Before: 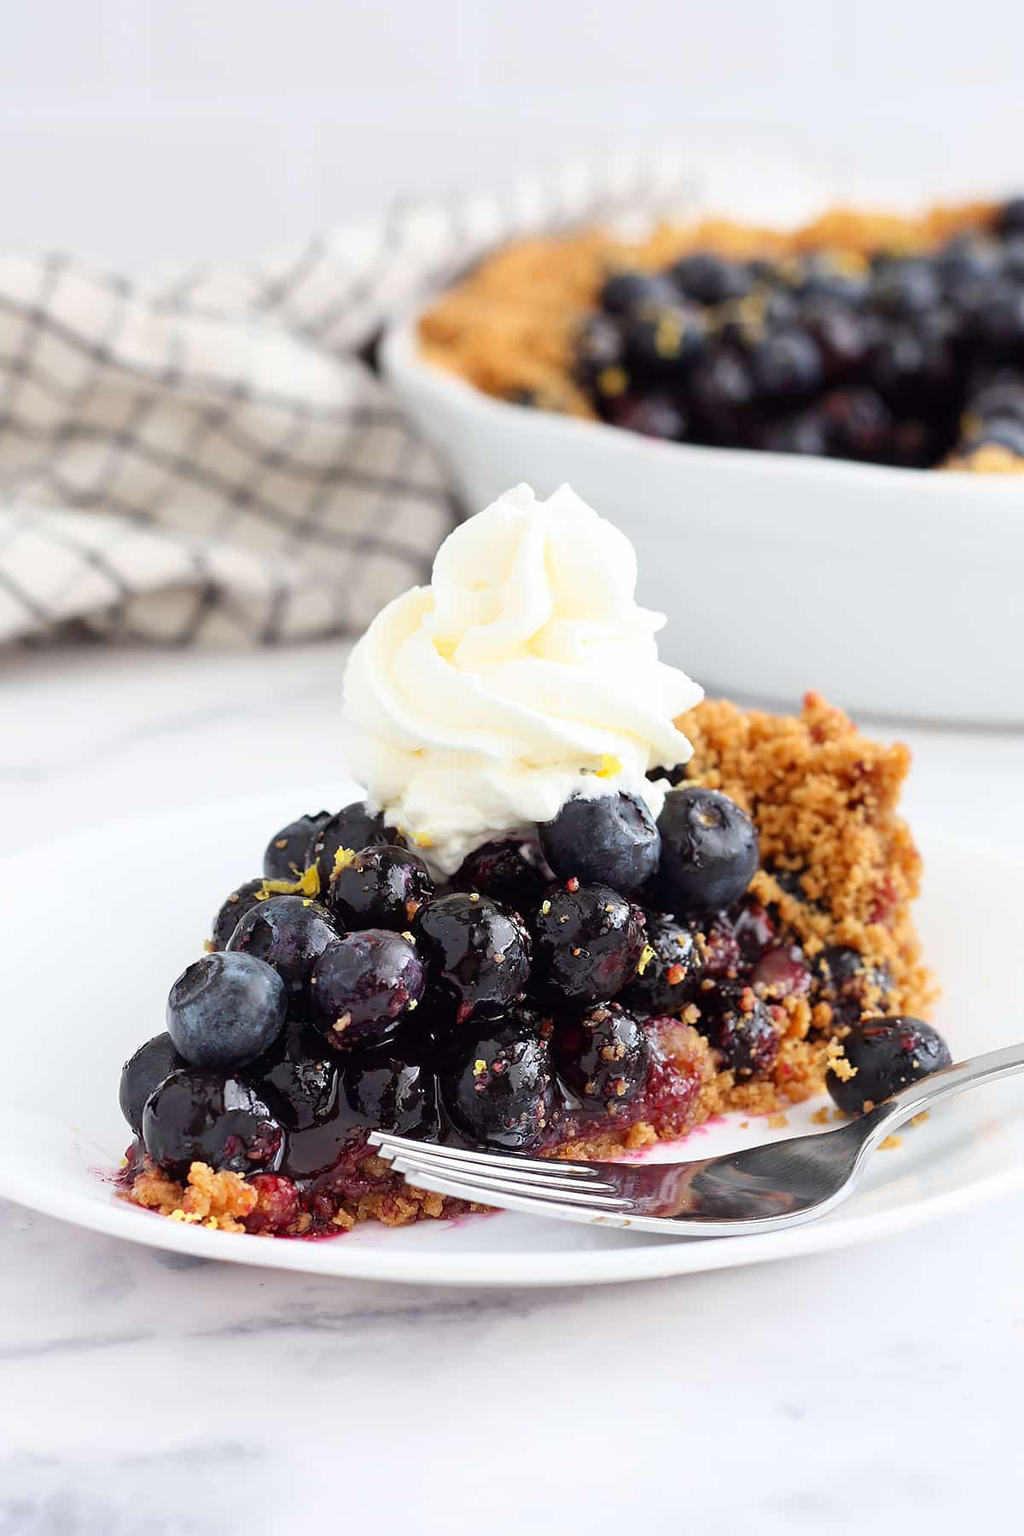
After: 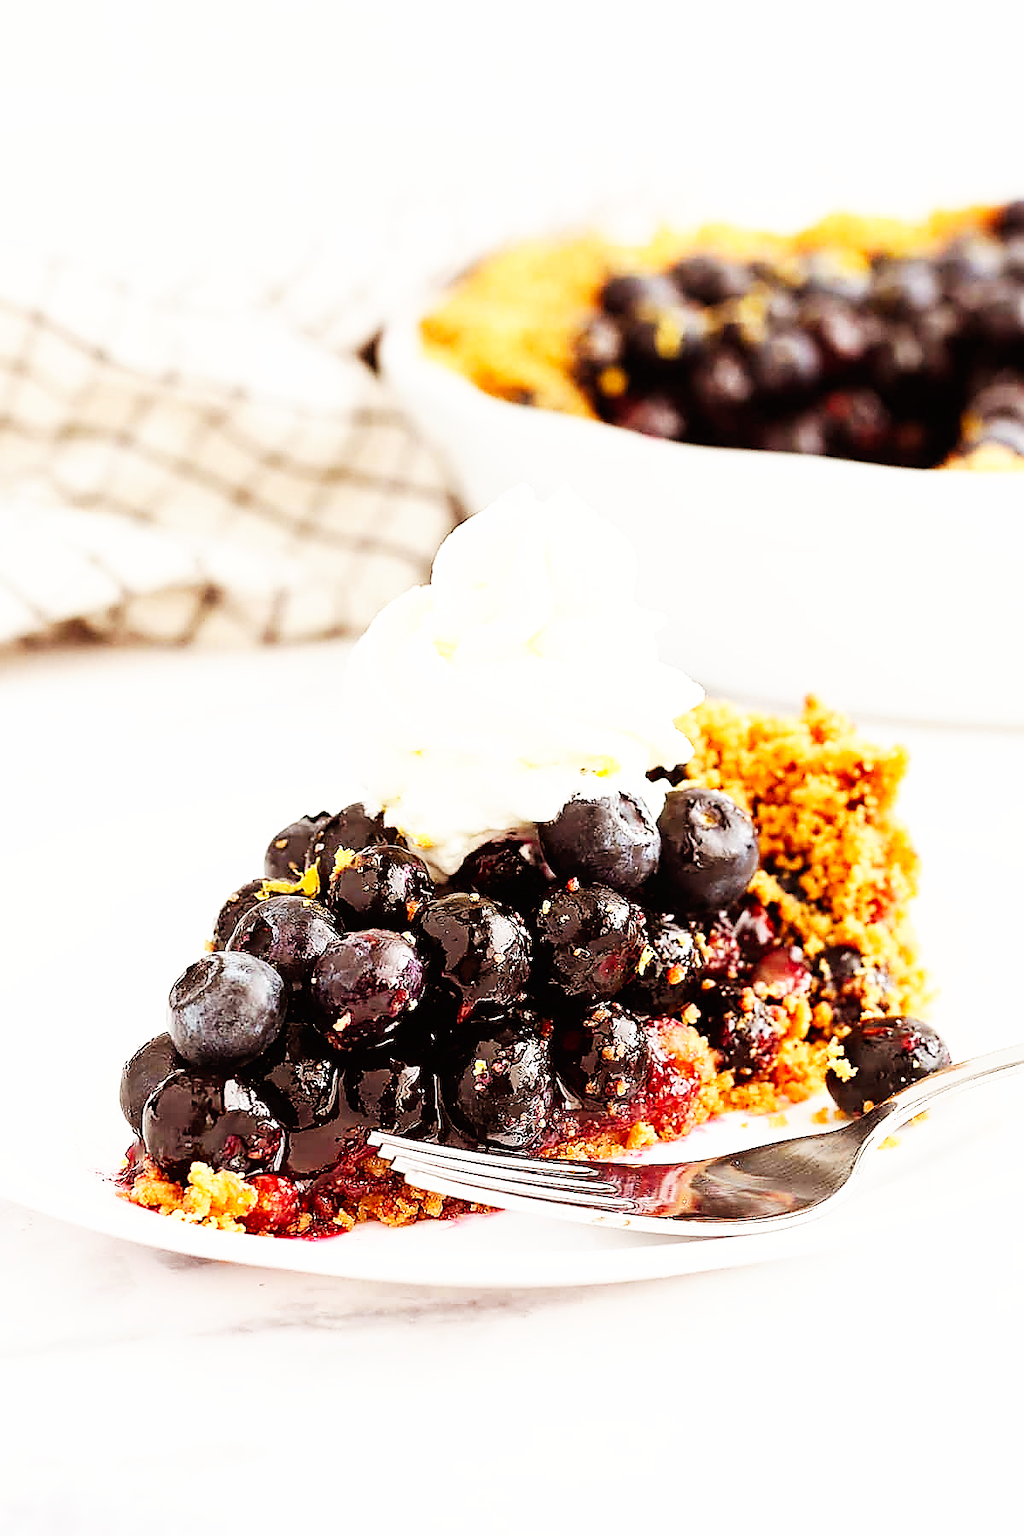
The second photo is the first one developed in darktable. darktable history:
color balance rgb: shadows lift › chroma 4.41%, shadows lift › hue 27°, power › chroma 2.5%, power › hue 70°, highlights gain › chroma 1%, highlights gain › hue 27°, saturation formula JzAzBz (2021)
contrast brightness saturation: saturation -0.05
base curve: curves: ch0 [(0, 0) (0.007, 0.004) (0.027, 0.03) (0.046, 0.07) (0.207, 0.54) (0.442, 0.872) (0.673, 0.972) (1, 1)], preserve colors none
sharpen: radius 1.4, amount 1.25, threshold 0.7
